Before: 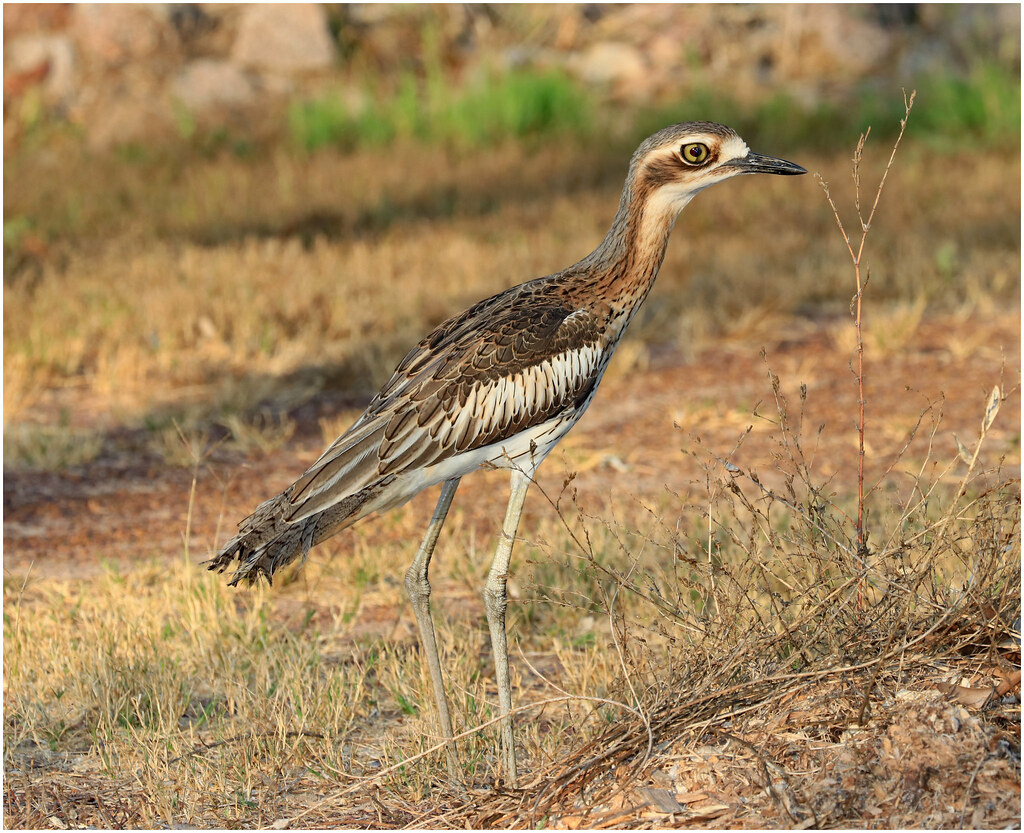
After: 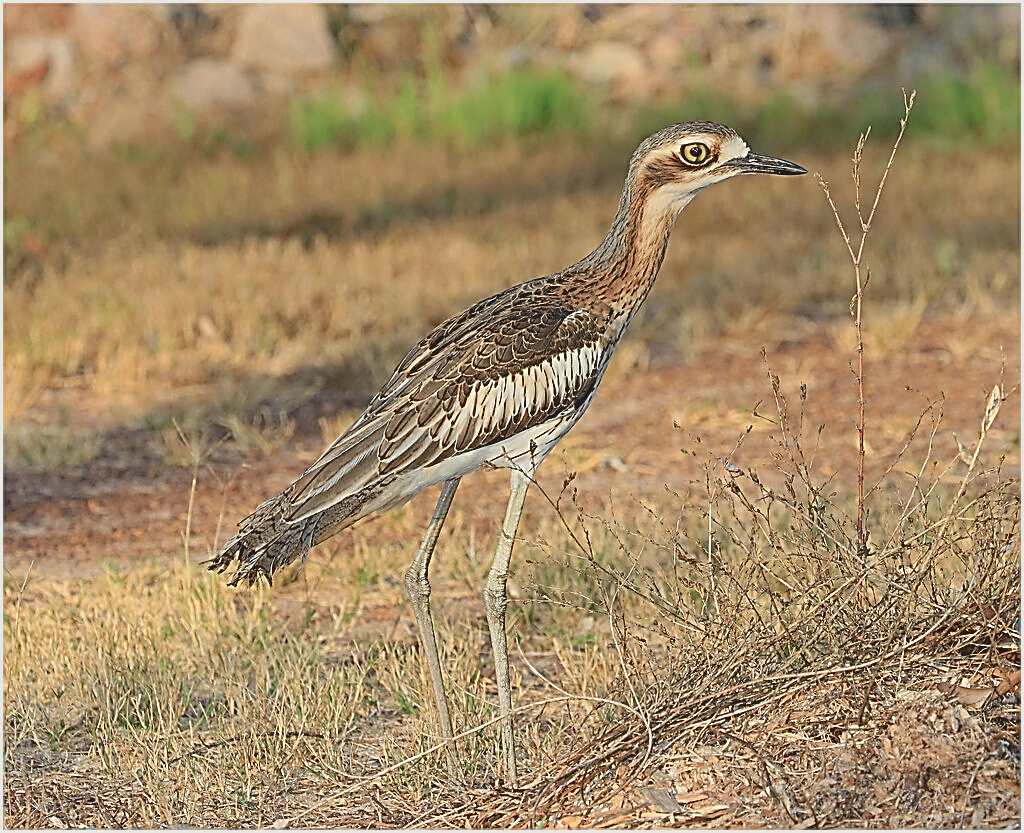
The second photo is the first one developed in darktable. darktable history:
contrast equalizer: octaves 7, y [[0.6 ×6], [0.55 ×6], [0 ×6], [0 ×6], [0 ×6]], mix -0.2
sharpen: amount 1.861
contrast brightness saturation: contrast -0.15, brightness 0.05, saturation -0.12
